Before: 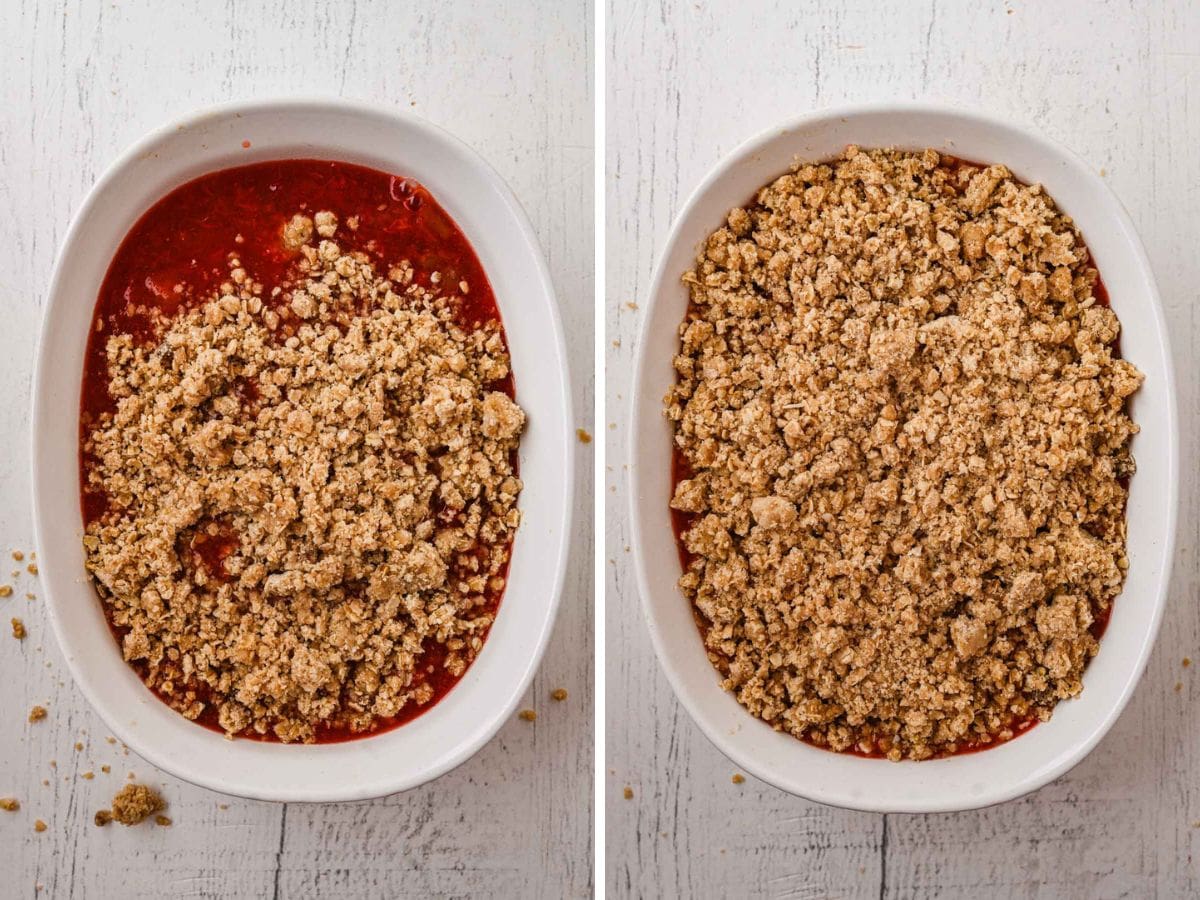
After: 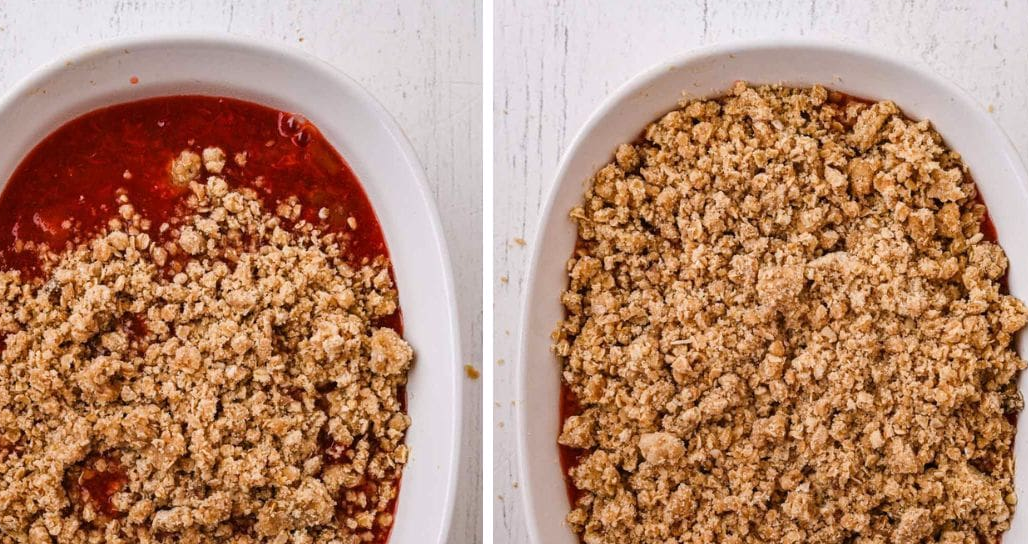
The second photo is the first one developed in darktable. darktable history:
white balance: red 1.009, blue 1.027
crop and rotate: left 9.345%, top 7.22%, right 4.982%, bottom 32.331%
